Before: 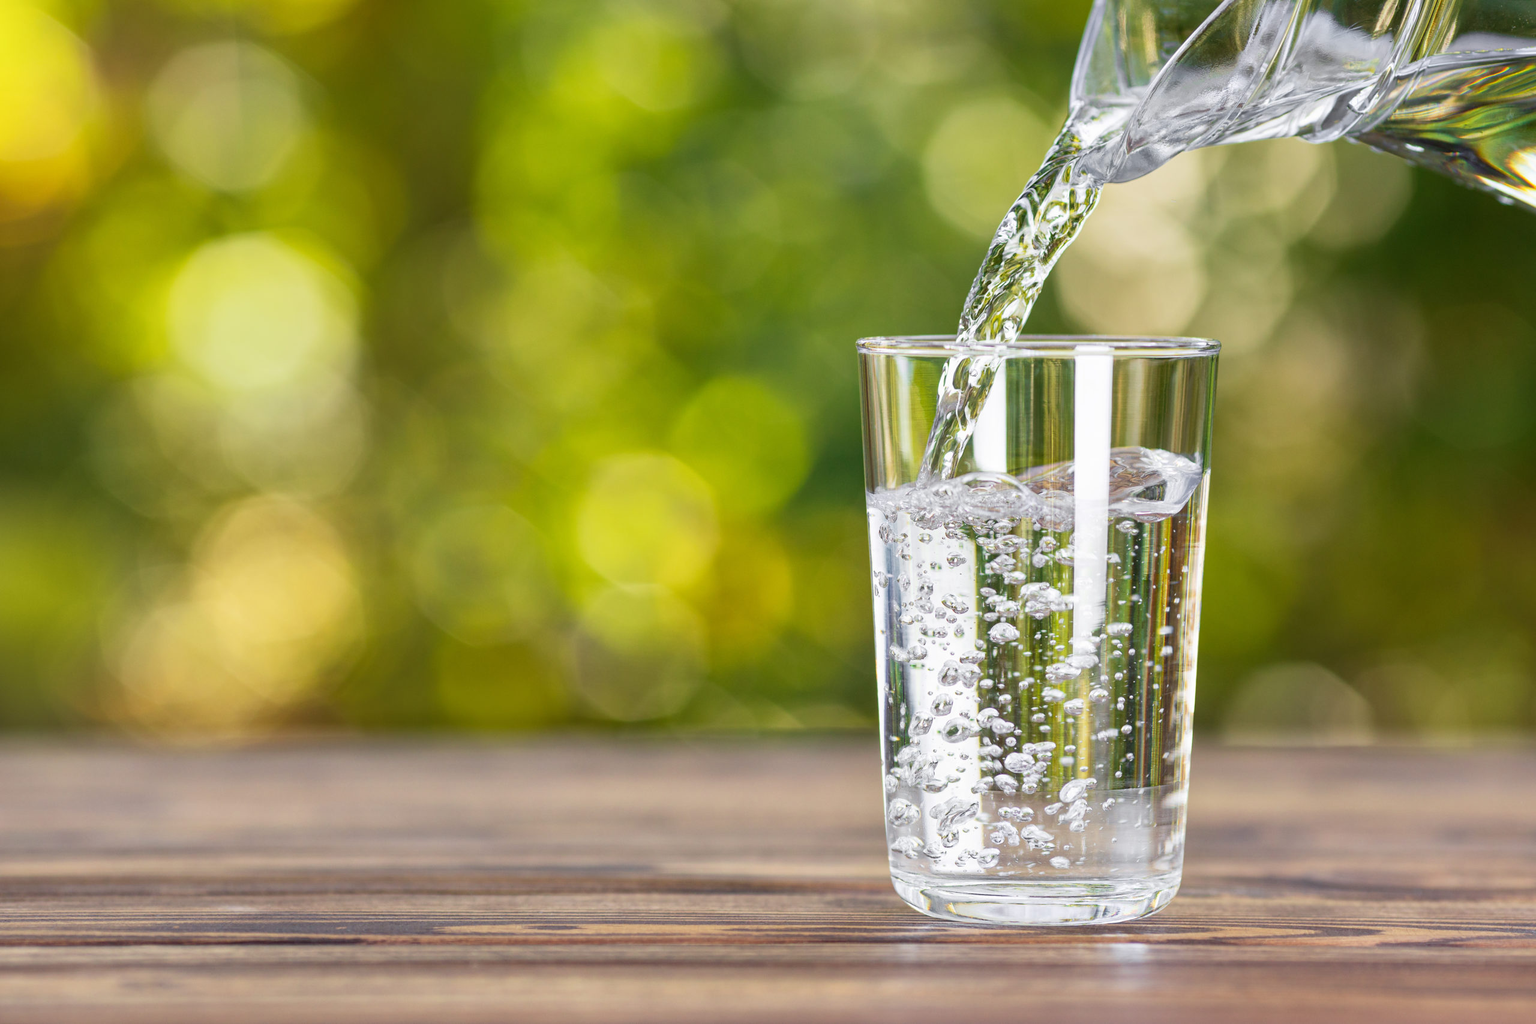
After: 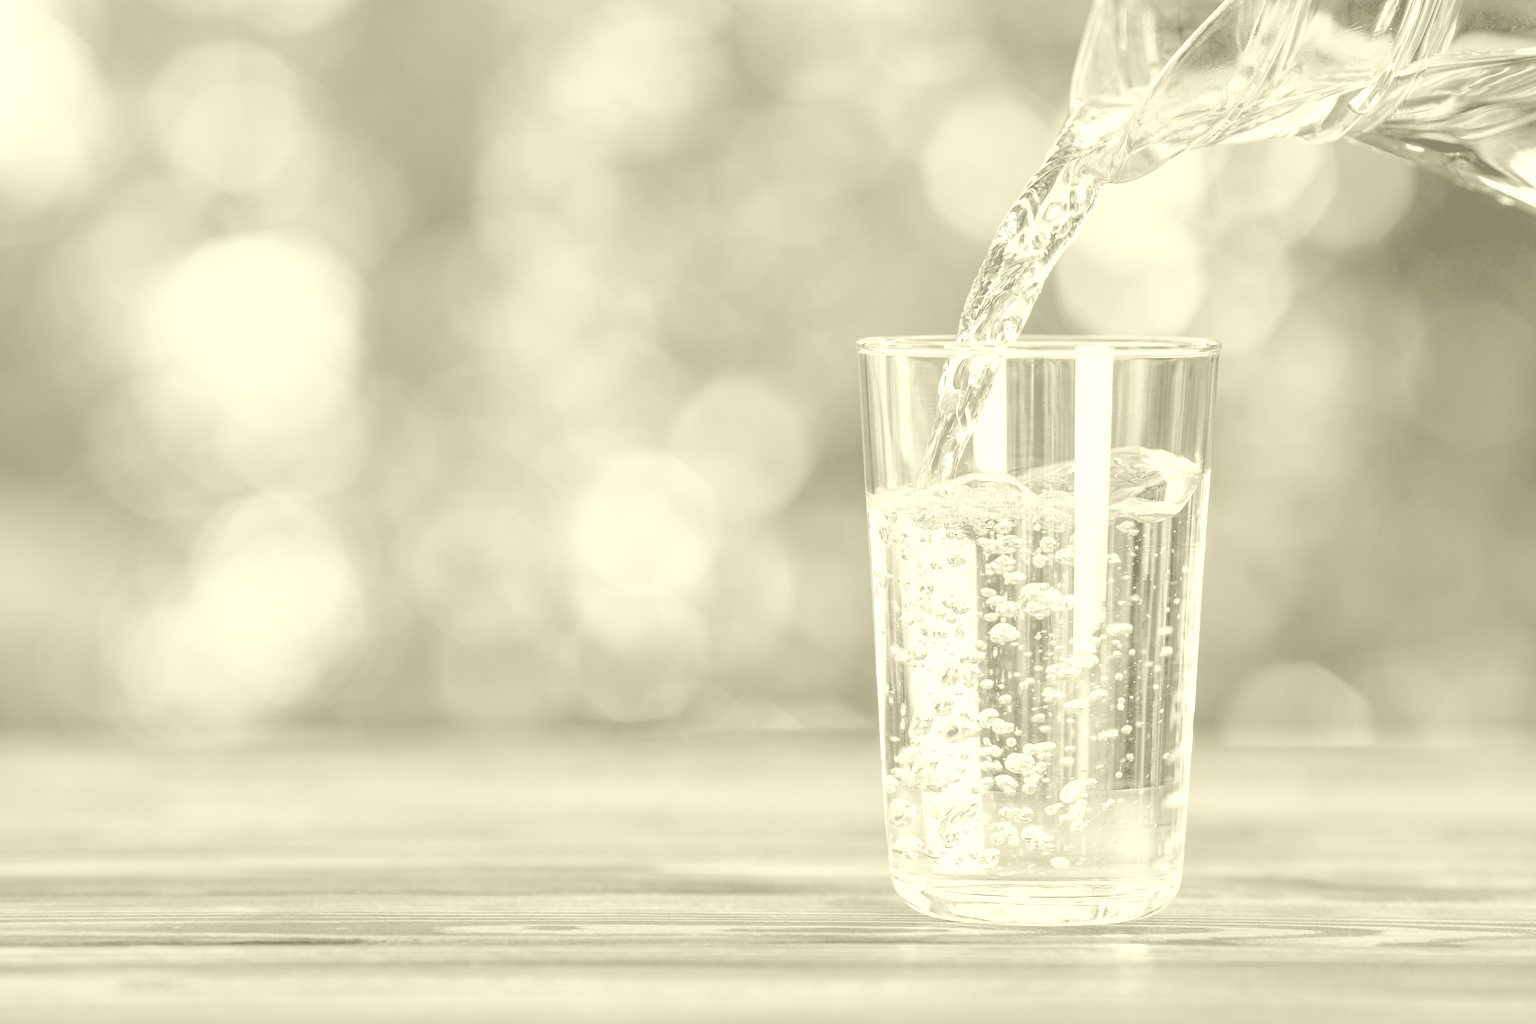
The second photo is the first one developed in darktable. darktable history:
rgb levels: levels [[0.029, 0.461, 0.922], [0, 0.5, 1], [0, 0.5, 1]]
colorize: hue 43.2°, saturation 40%, version 1
